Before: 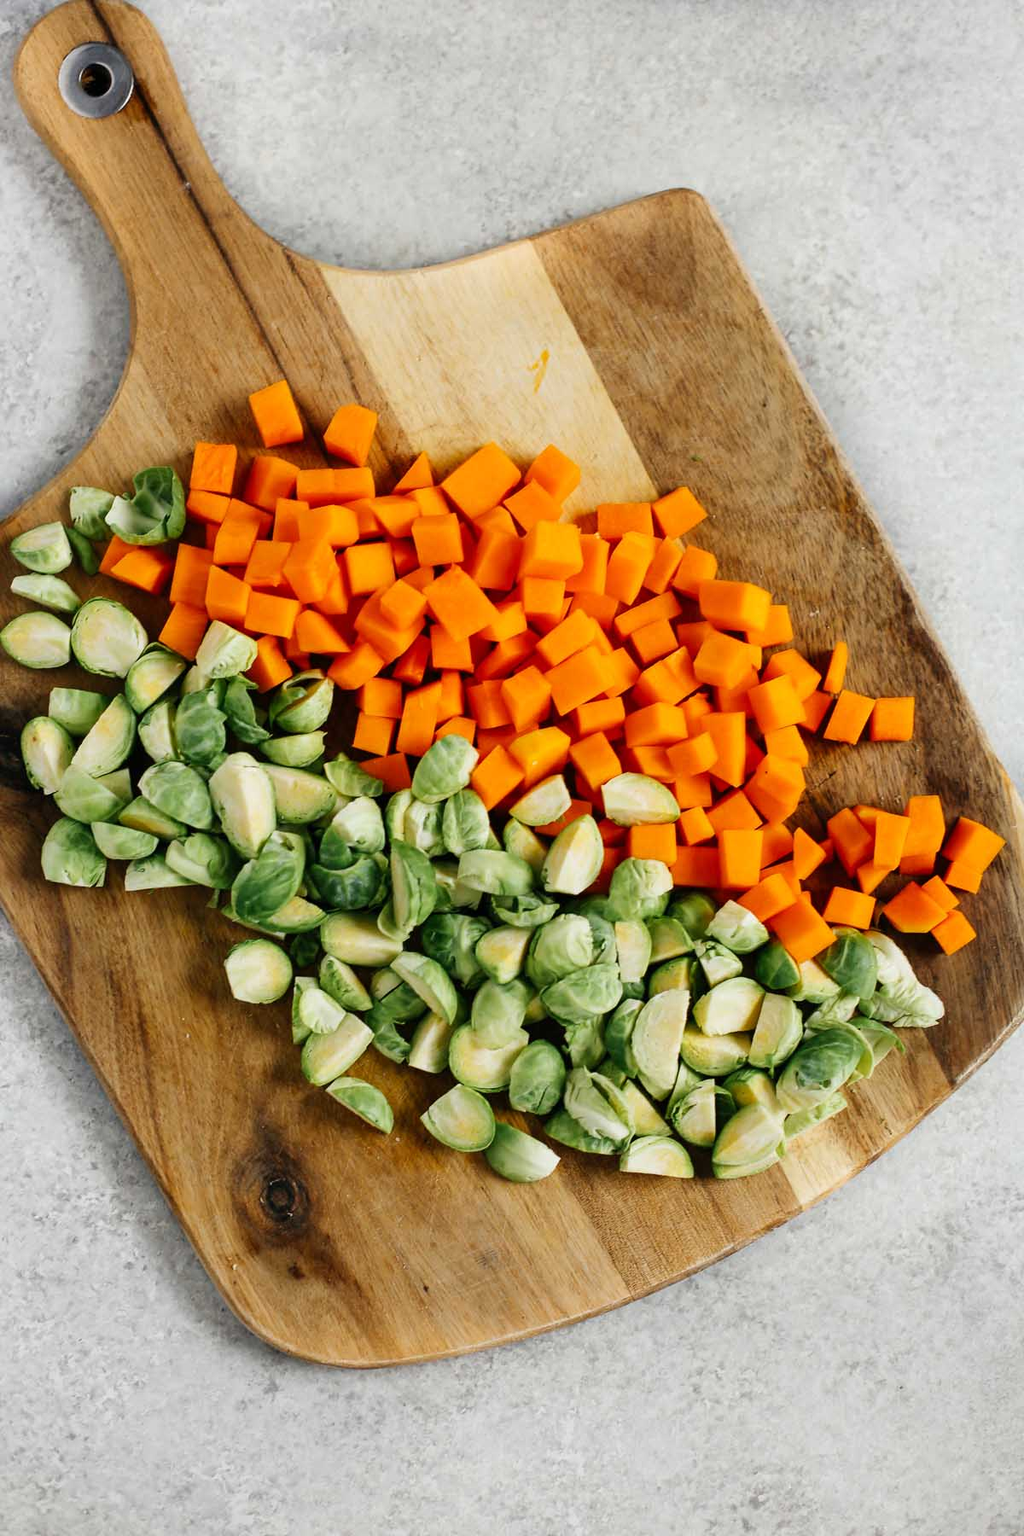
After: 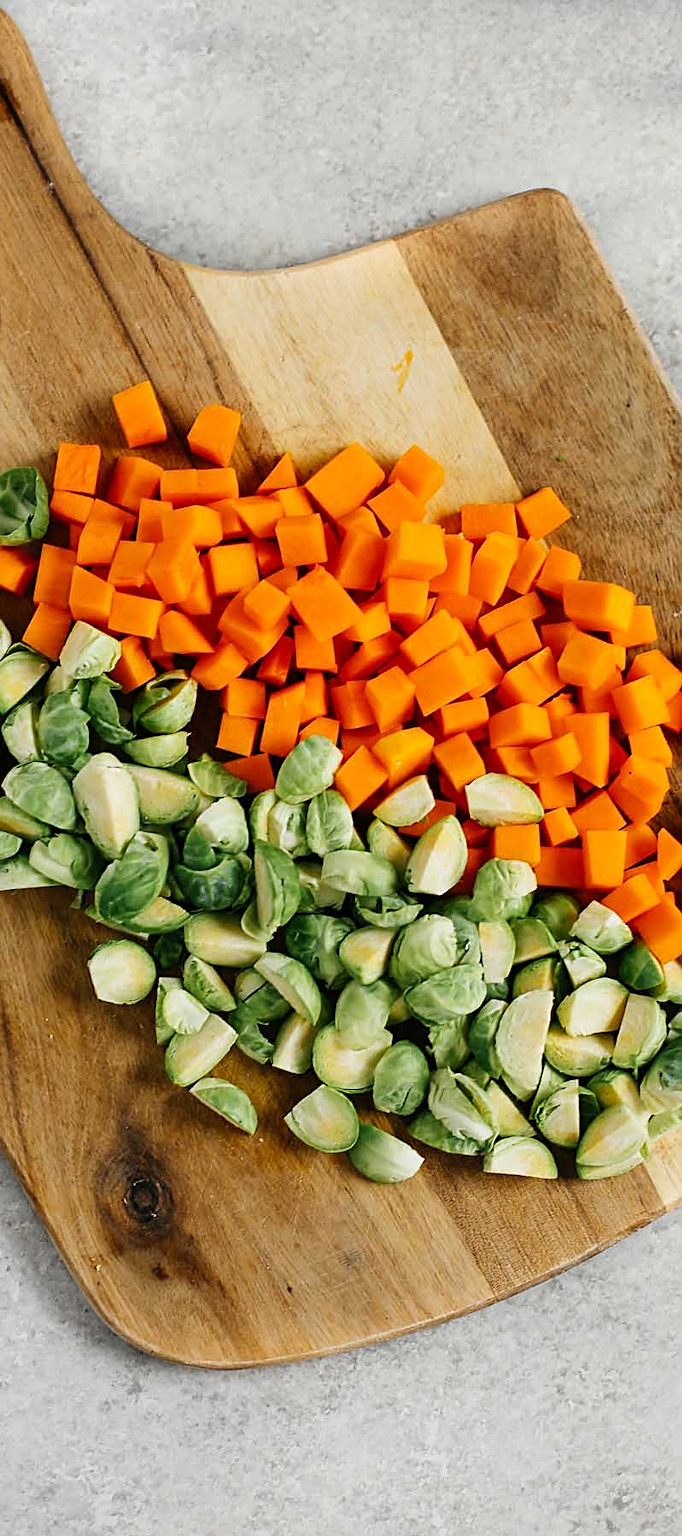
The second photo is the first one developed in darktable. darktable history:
sharpen: on, module defaults
crop and rotate: left 13.409%, right 19.924%
